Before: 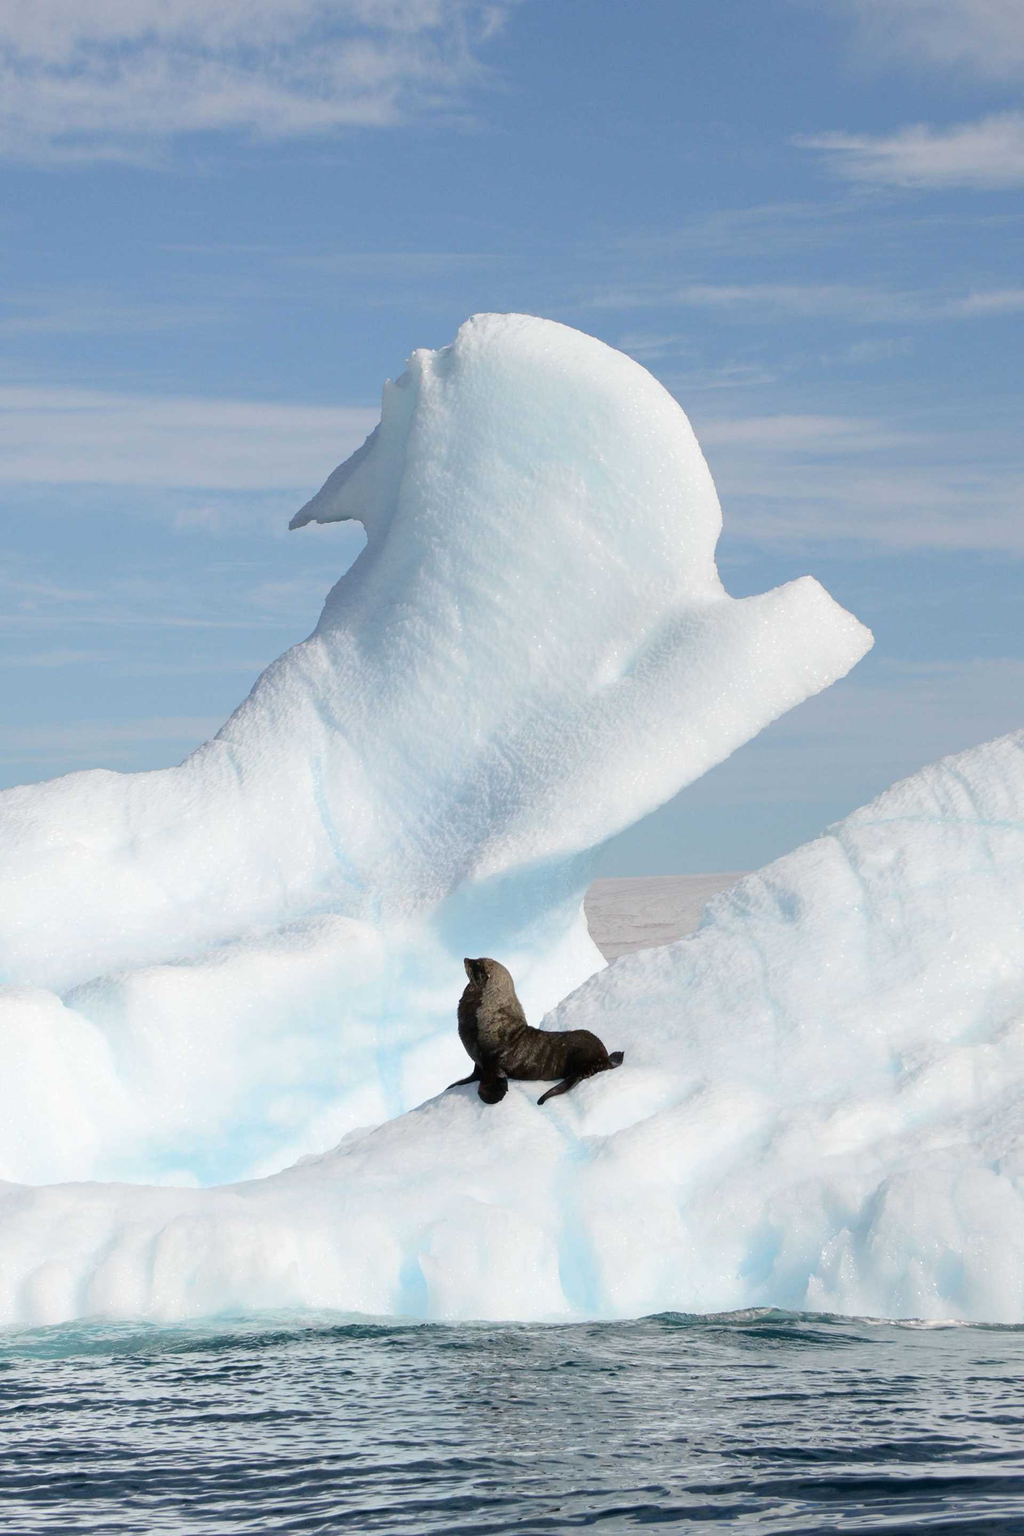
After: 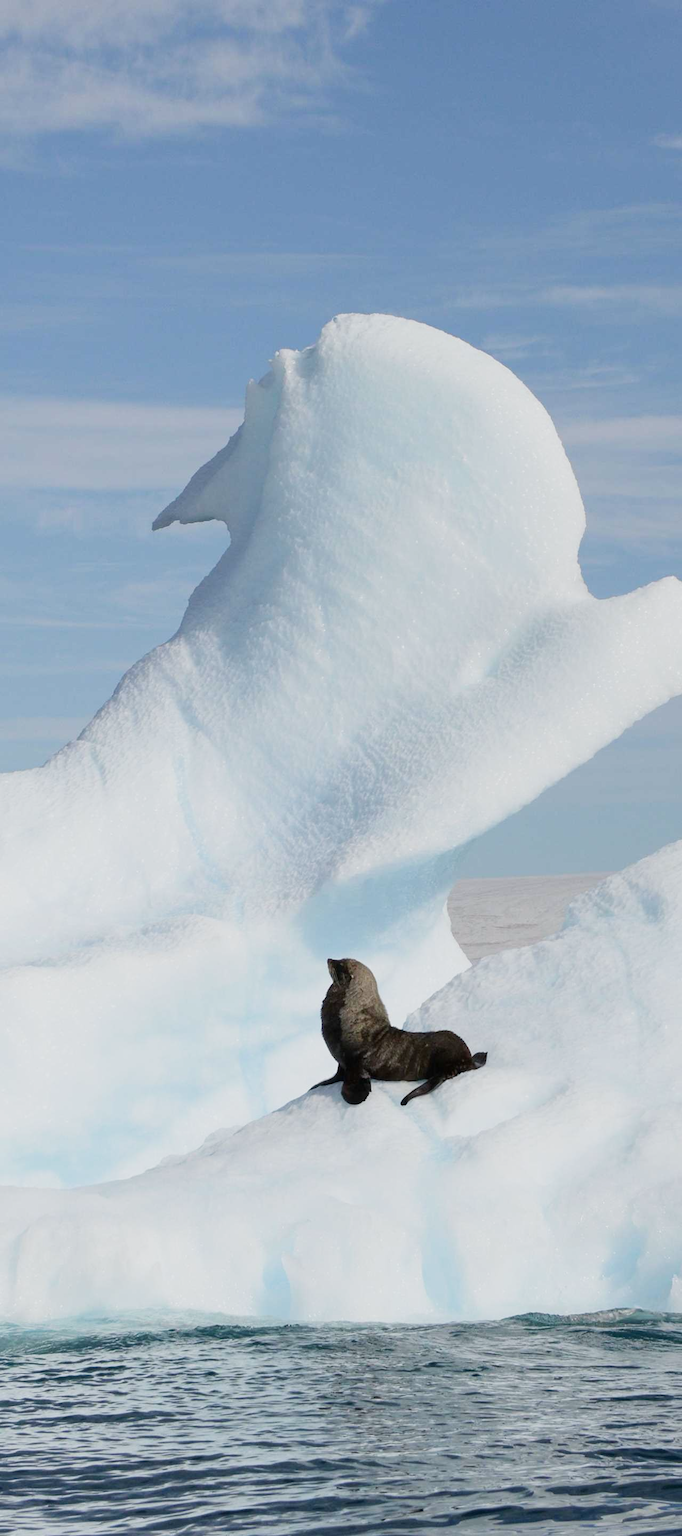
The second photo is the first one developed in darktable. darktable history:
white balance: red 0.986, blue 1.01
sigmoid: contrast 1.22, skew 0.65
crop and rotate: left 13.409%, right 19.924%
